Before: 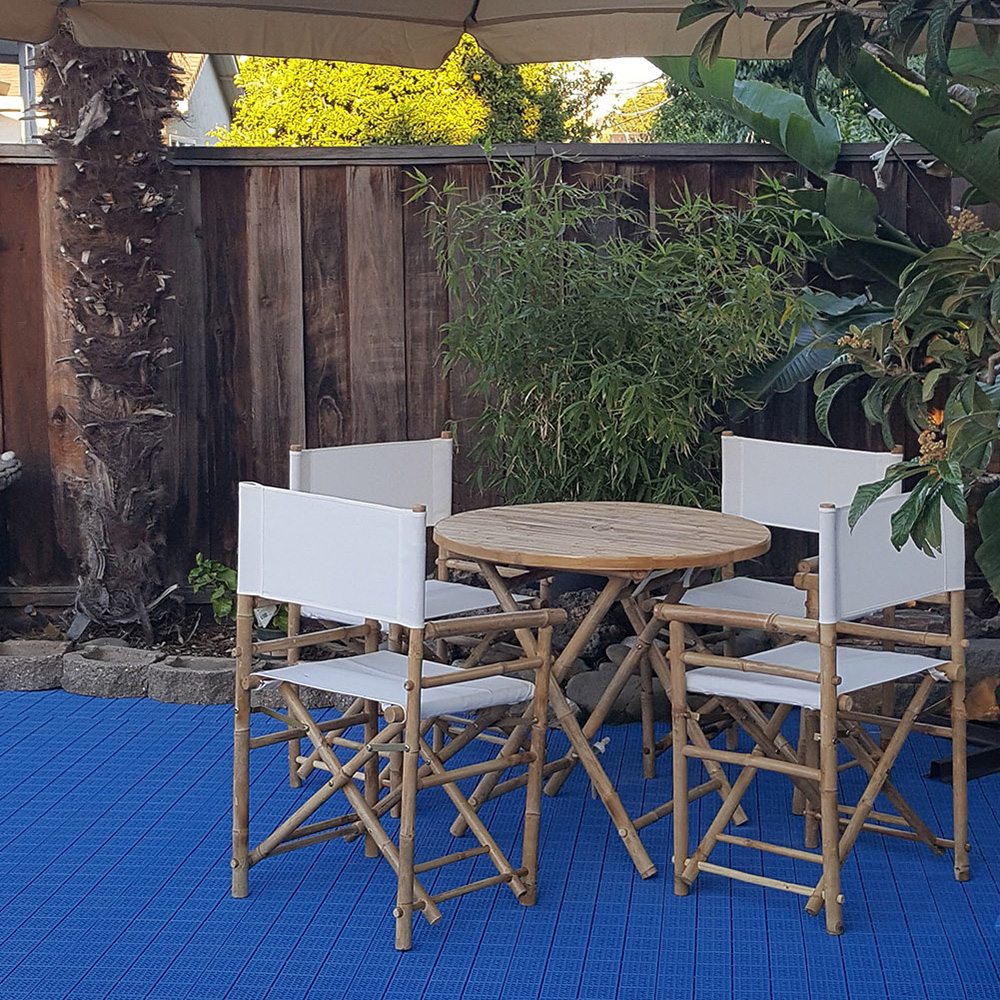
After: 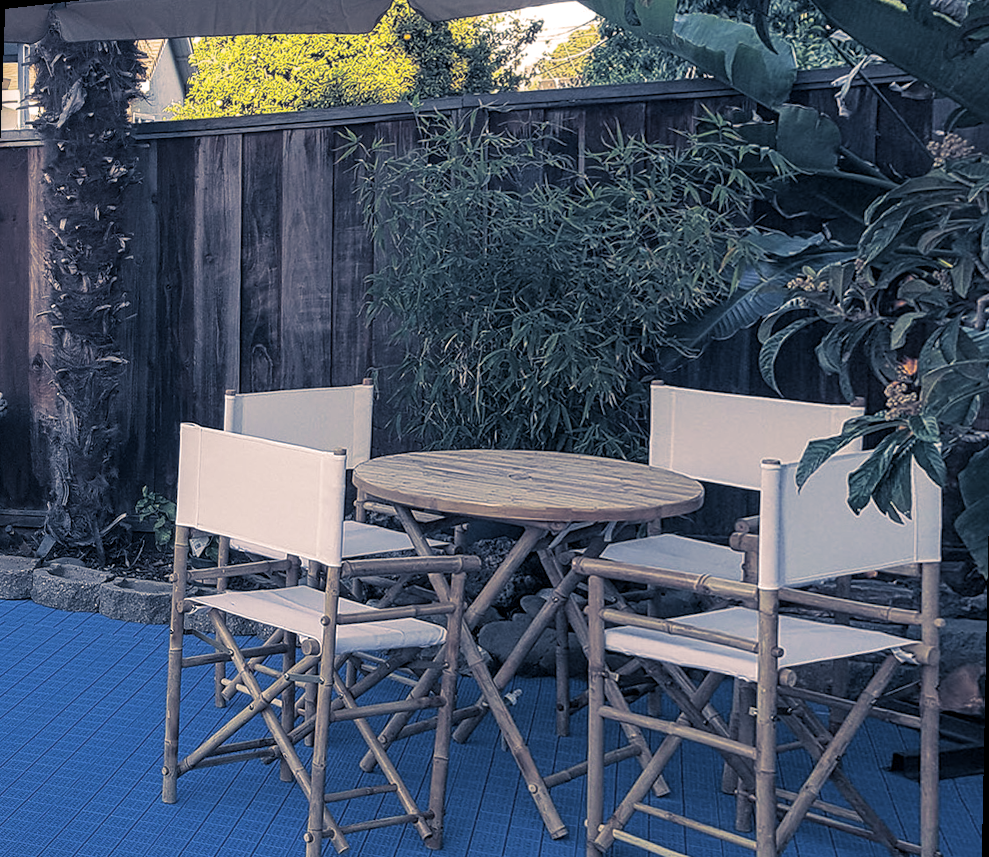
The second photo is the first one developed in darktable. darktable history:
split-toning: shadows › hue 226.8°, shadows › saturation 0.56, highlights › hue 28.8°, balance -40, compress 0%
rotate and perspective: rotation 1.69°, lens shift (vertical) -0.023, lens shift (horizontal) -0.291, crop left 0.025, crop right 0.988, crop top 0.092, crop bottom 0.842
local contrast: on, module defaults
